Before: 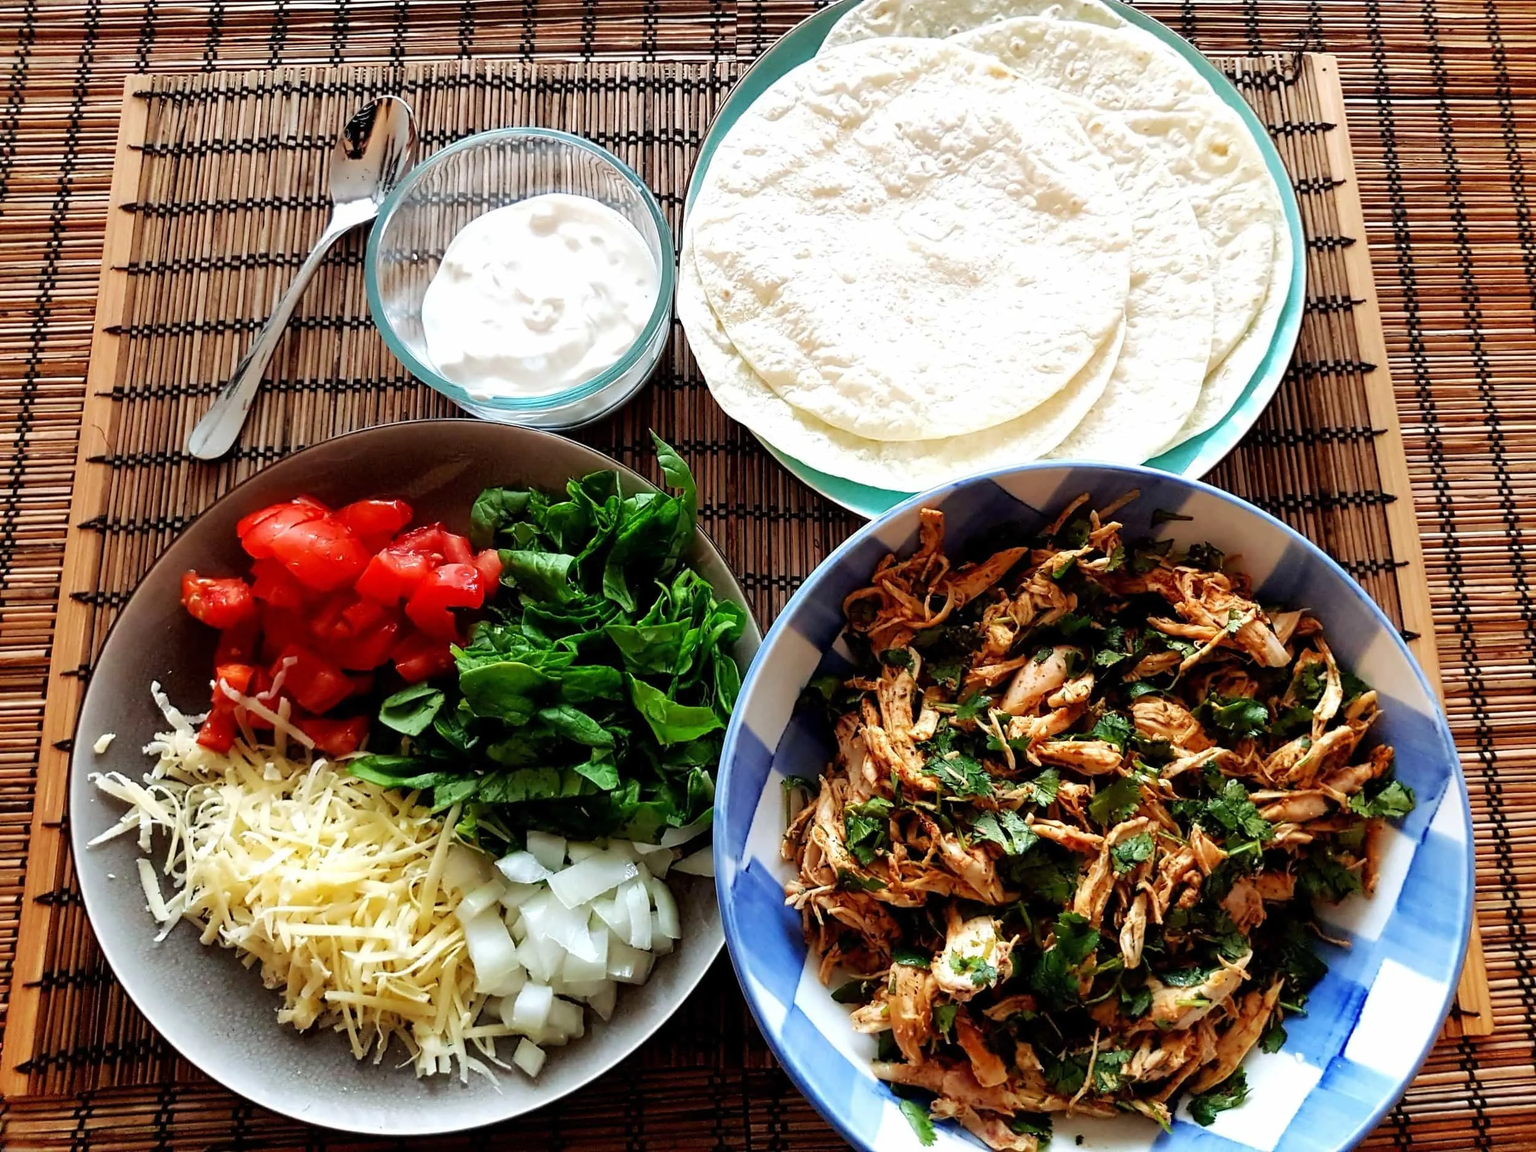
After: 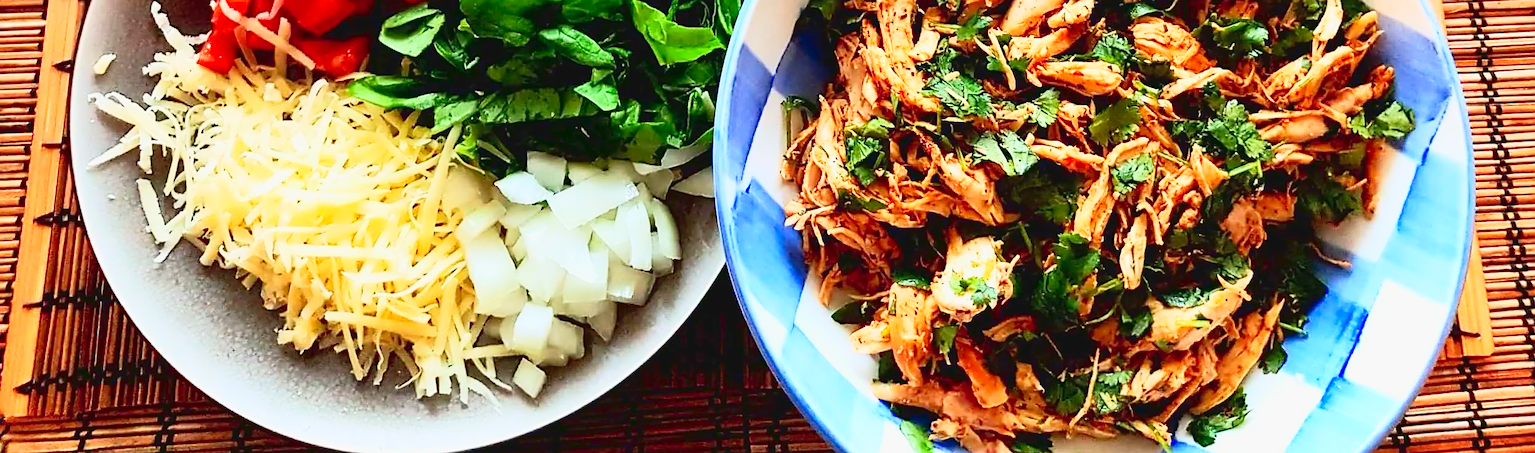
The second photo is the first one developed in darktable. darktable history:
sharpen: on, module defaults
crop and rotate: top 58.995%, bottom 1.602%
tone curve: curves: ch0 [(0, 0.052) (0.207, 0.35) (0.392, 0.592) (0.54, 0.803) (0.725, 0.922) (0.99, 0.974)], color space Lab, linked channels, preserve colors none
